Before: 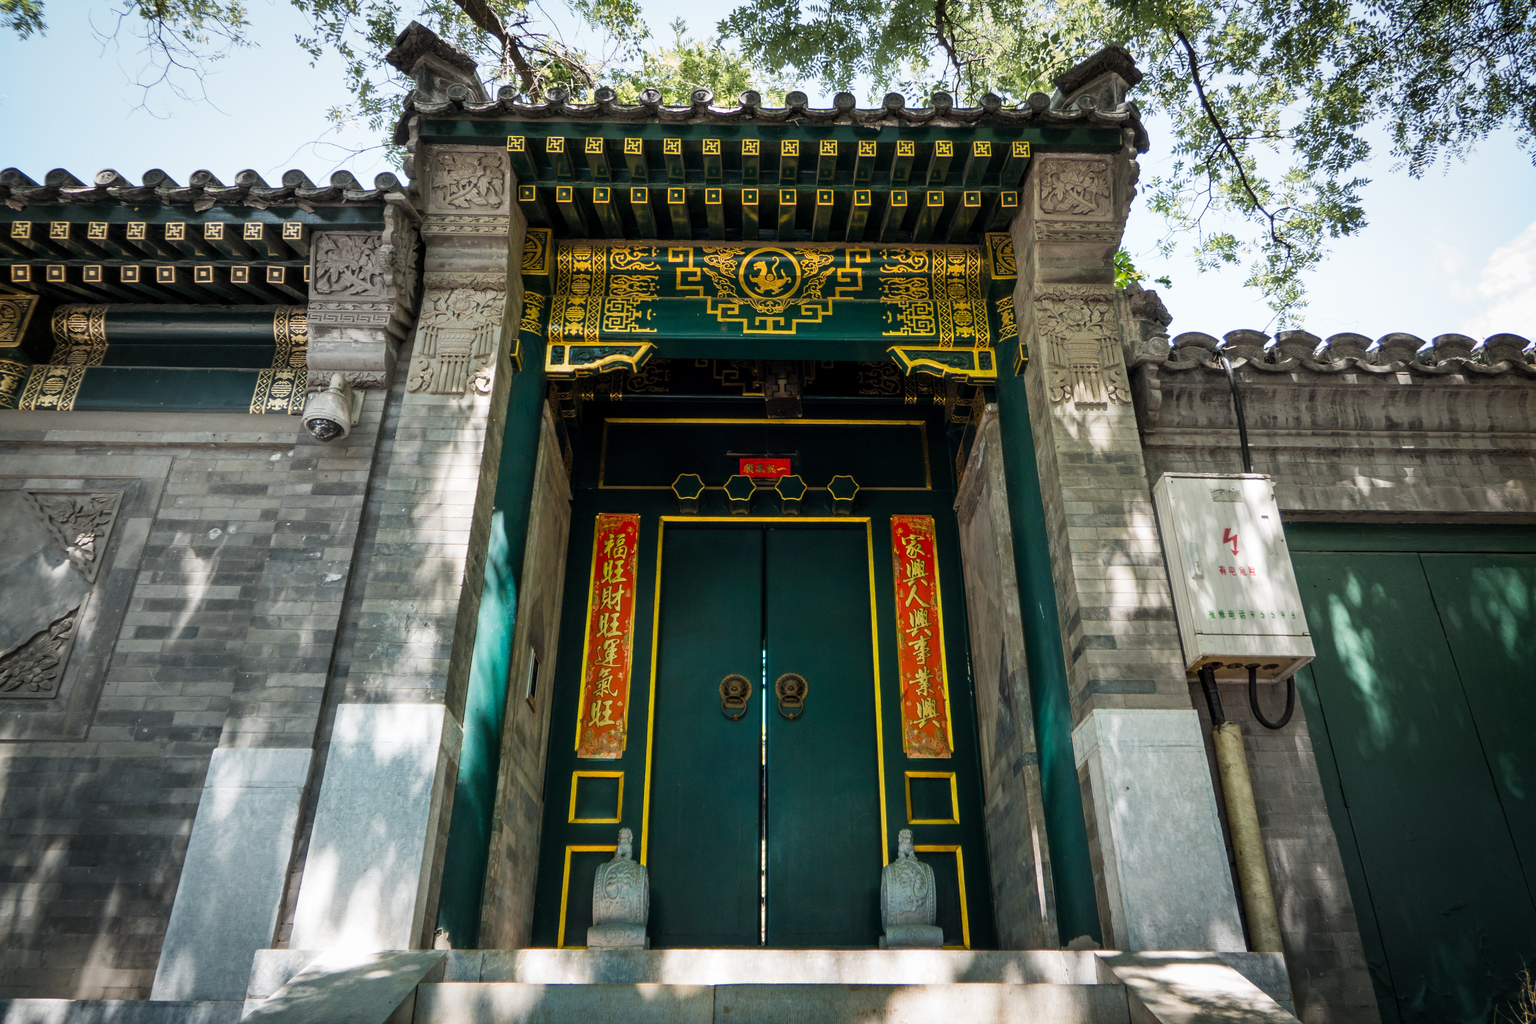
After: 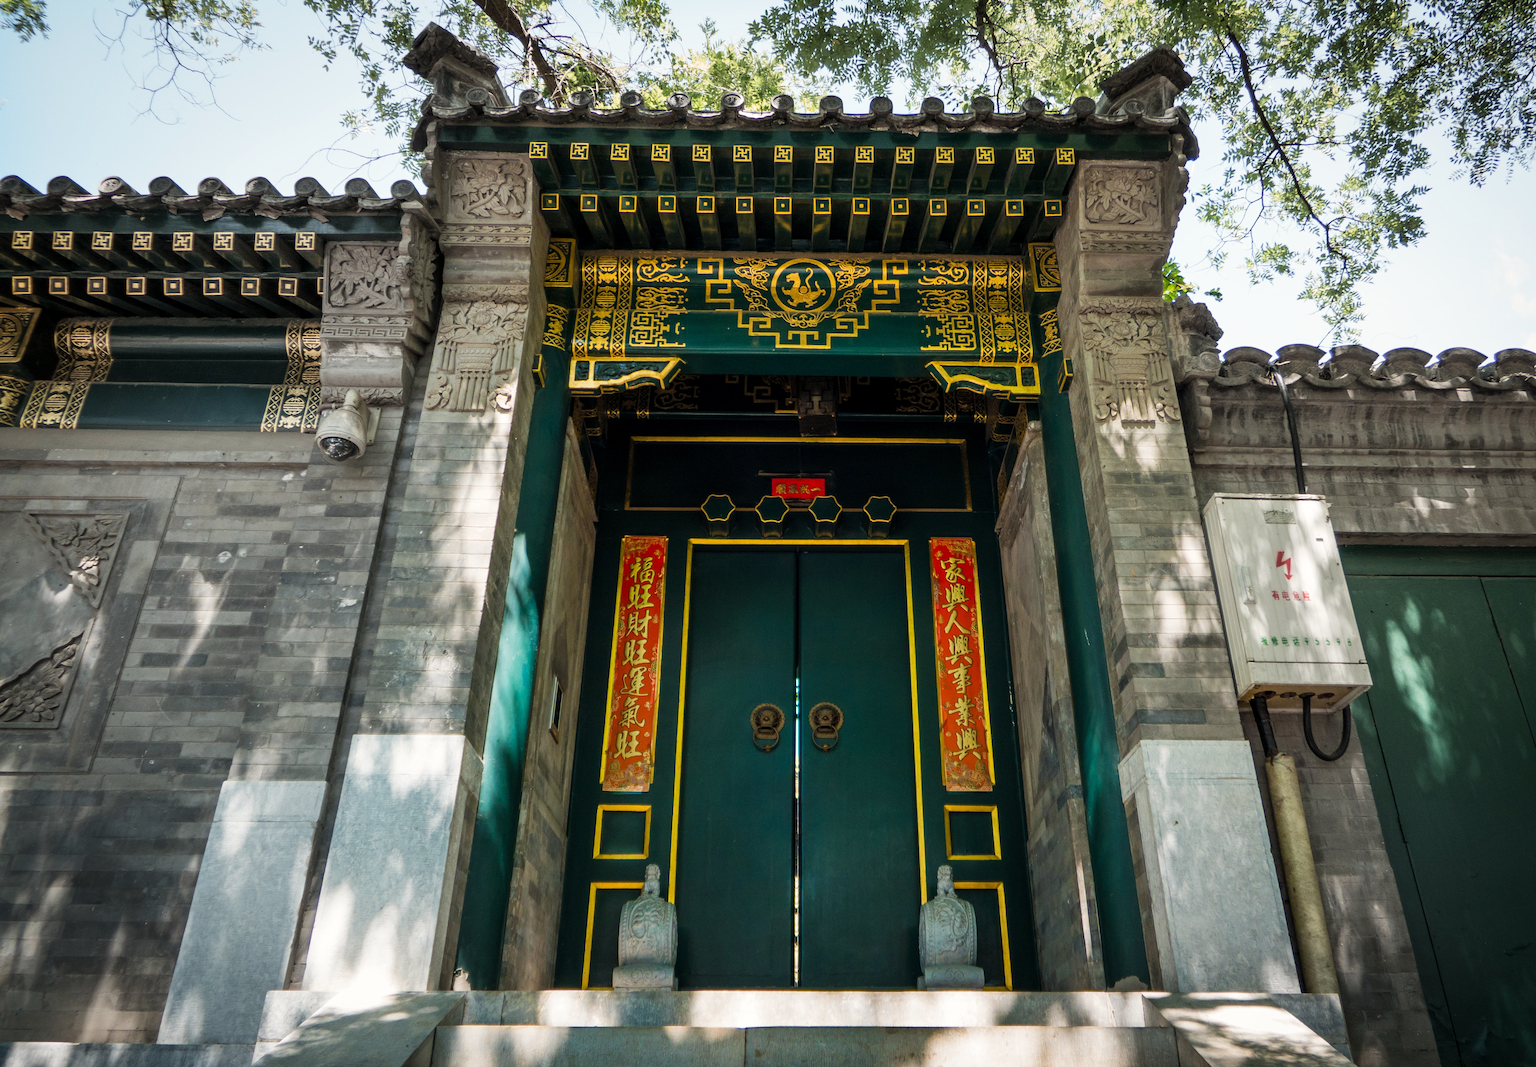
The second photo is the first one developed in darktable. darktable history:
white balance: red 1.009, blue 0.985
crop: right 4.126%, bottom 0.031%
